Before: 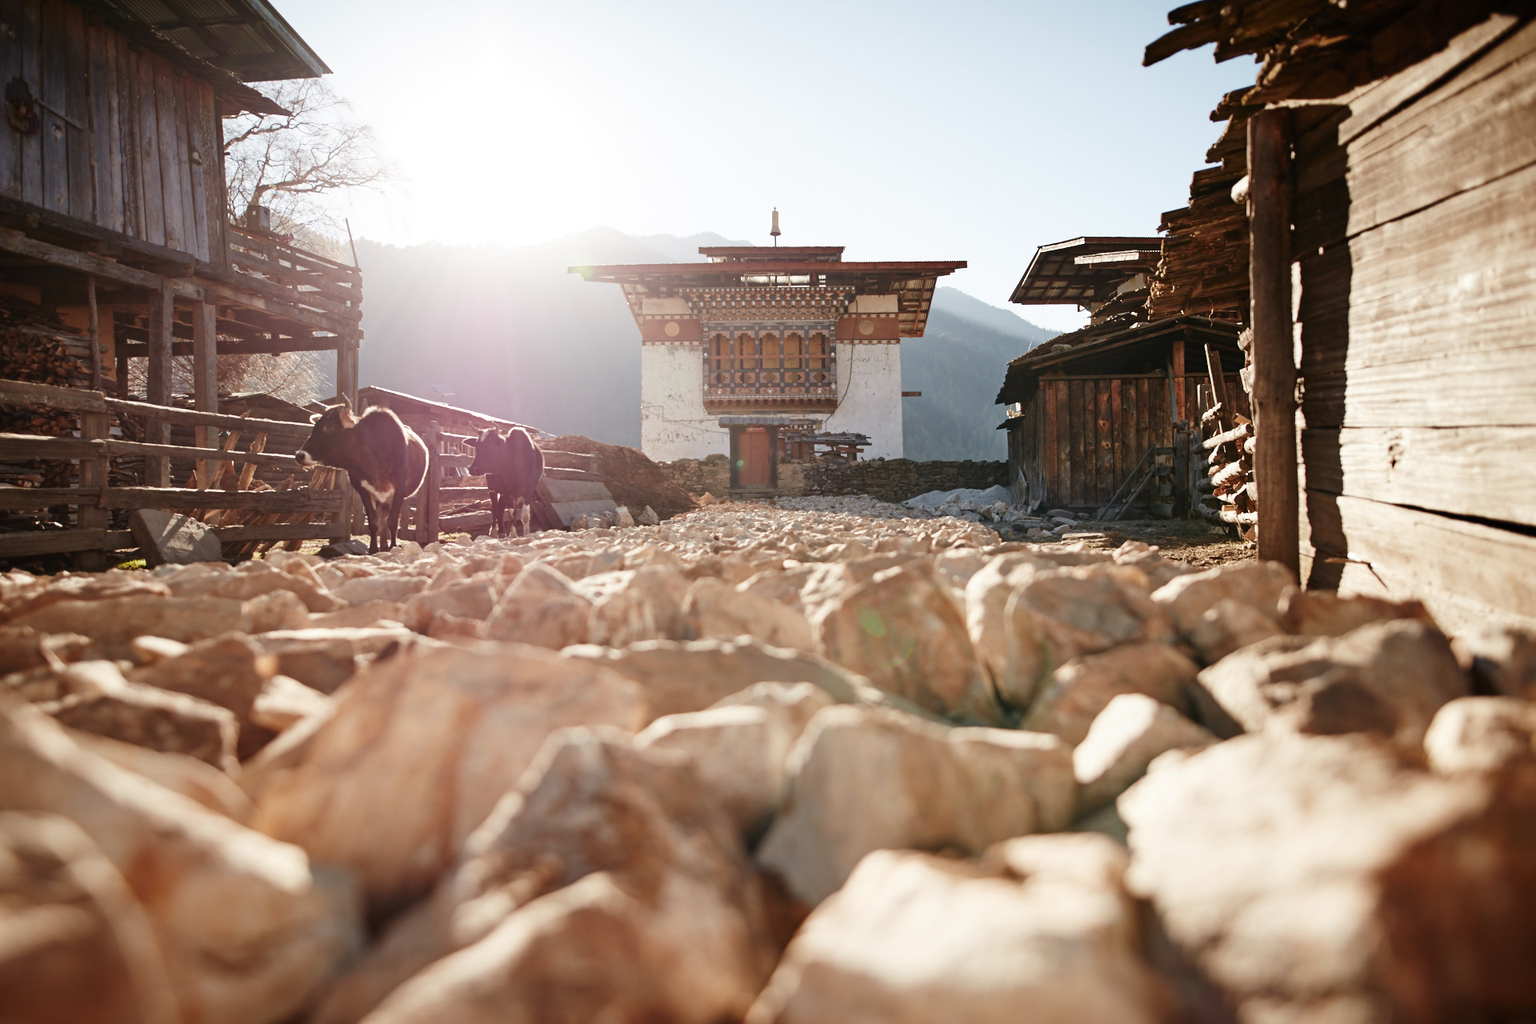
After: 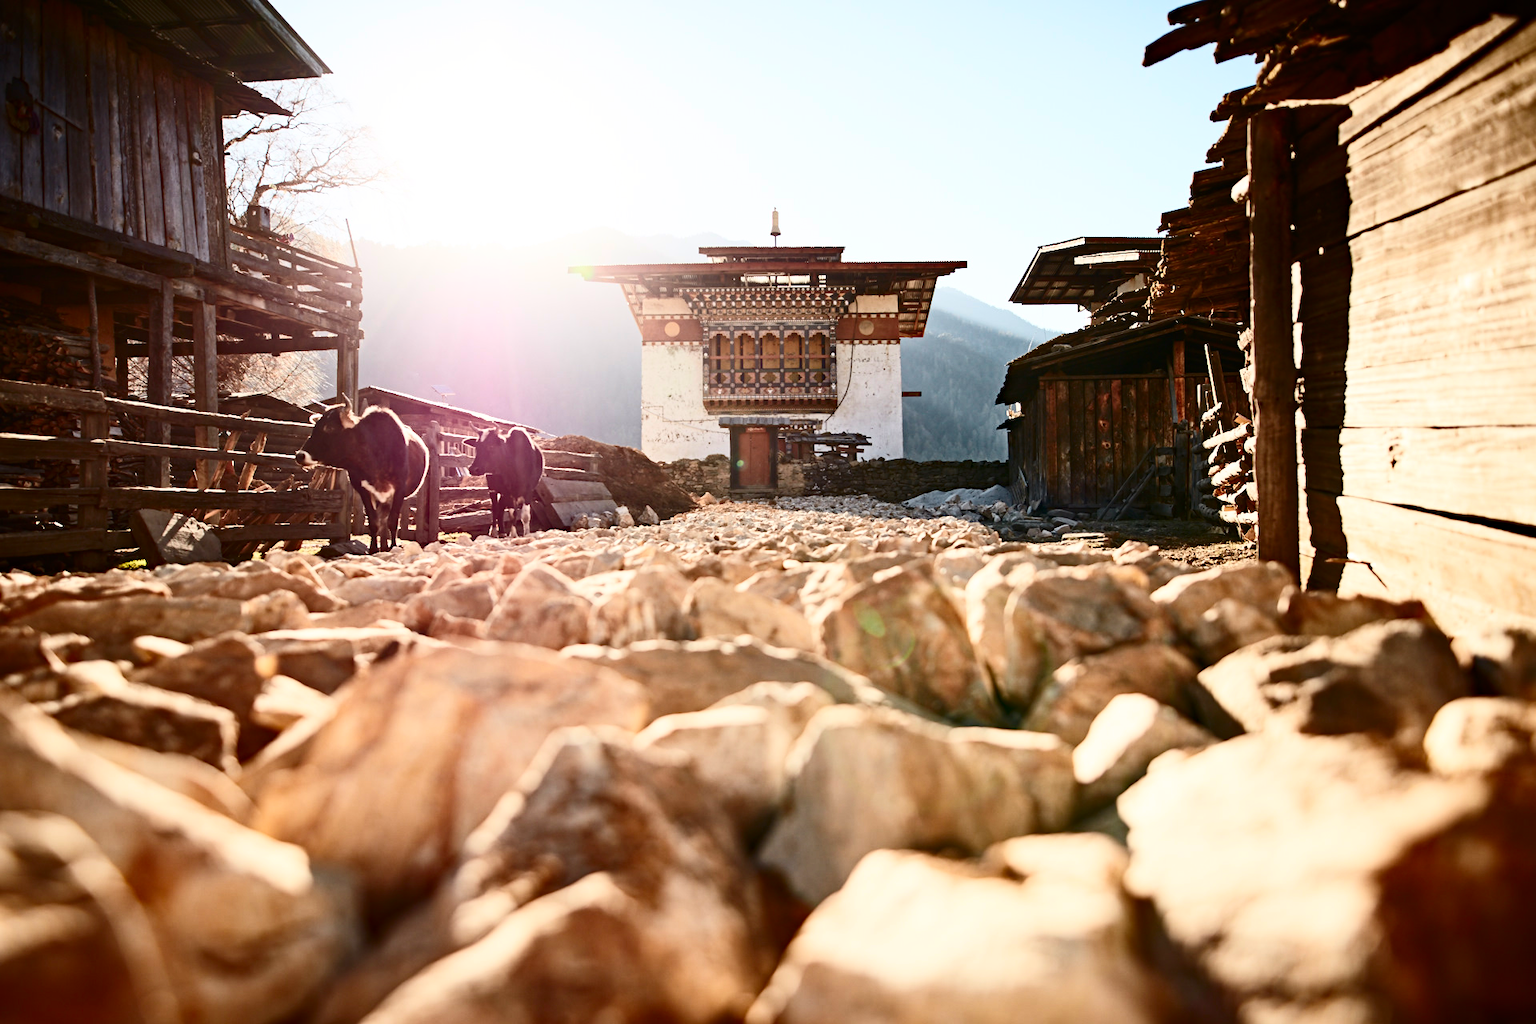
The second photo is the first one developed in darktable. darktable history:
haze removal: strength 0.293, distance 0.243, compatibility mode true, adaptive false
contrast brightness saturation: contrast 0.409, brightness 0.099, saturation 0.213
